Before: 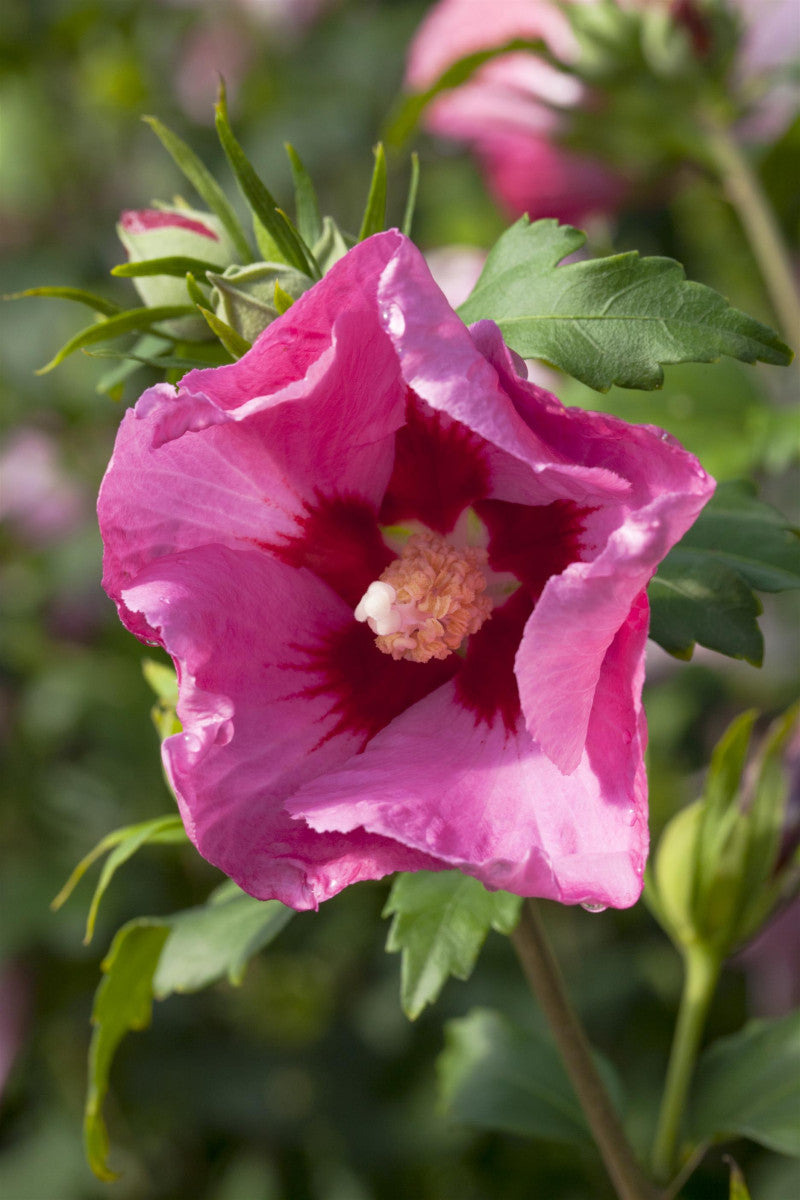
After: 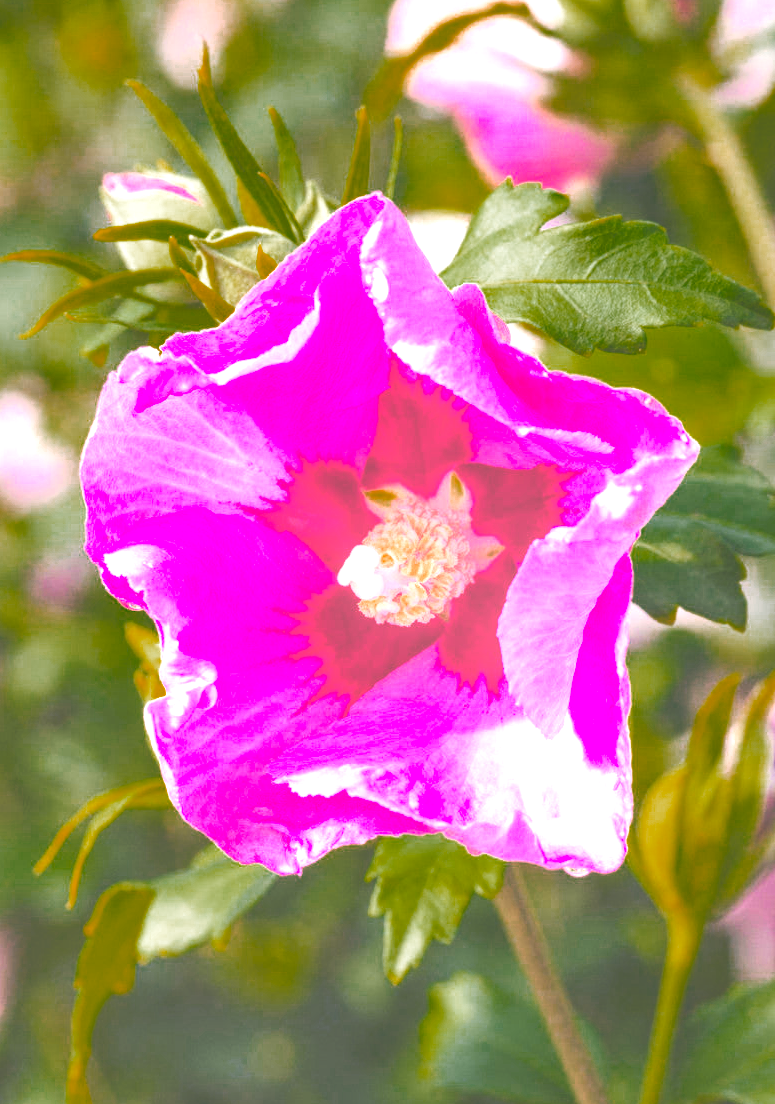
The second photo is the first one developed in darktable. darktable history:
color balance rgb: linear chroma grading › global chroma 14.819%, perceptual saturation grading › global saturation 17.087%, perceptual brilliance grading › mid-tones 9.322%, perceptual brilliance grading › shadows 15.209%, global vibrance 20%
crop: left 2.173%, top 3.043%, right 0.875%, bottom 4.916%
tone equalizer: edges refinement/feathering 500, mask exposure compensation -1.57 EV, preserve details no
local contrast: highlights 100%, shadows 103%, detail 201%, midtone range 0.2
exposure: black level correction -0.063, exposure -0.05 EV, compensate highlight preservation false
base curve: curves: ch0 [(0, 0) (0.007, 0.004) (0.027, 0.03) (0.046, 0.07) (0.207, 0.54) (0.442, 0.872) (0.673, 0.972) (1, 1)], preserve colors none
color zones: curves: ch0 [(0, 0.553) (0.123, 0.58) (0.23, 0.419) (0.468, 0.155) (0.605, 0.132) (0.723, 0.063) (0.833, 0.172) (0.921, 0.468)]; ch1 [(0.025, 0.645) (0.229, 0.584) (0.326, 0.551) (0.537, 0.446) (0.599, 0.911) (0.708, 1) (0.805, 0.944)]; ch2 [(0.086, 0.468) (0.254, 0.464) (0.638, 0.564) (0.702, 0.592) (0.768, 0.564)], mix 24.3%
